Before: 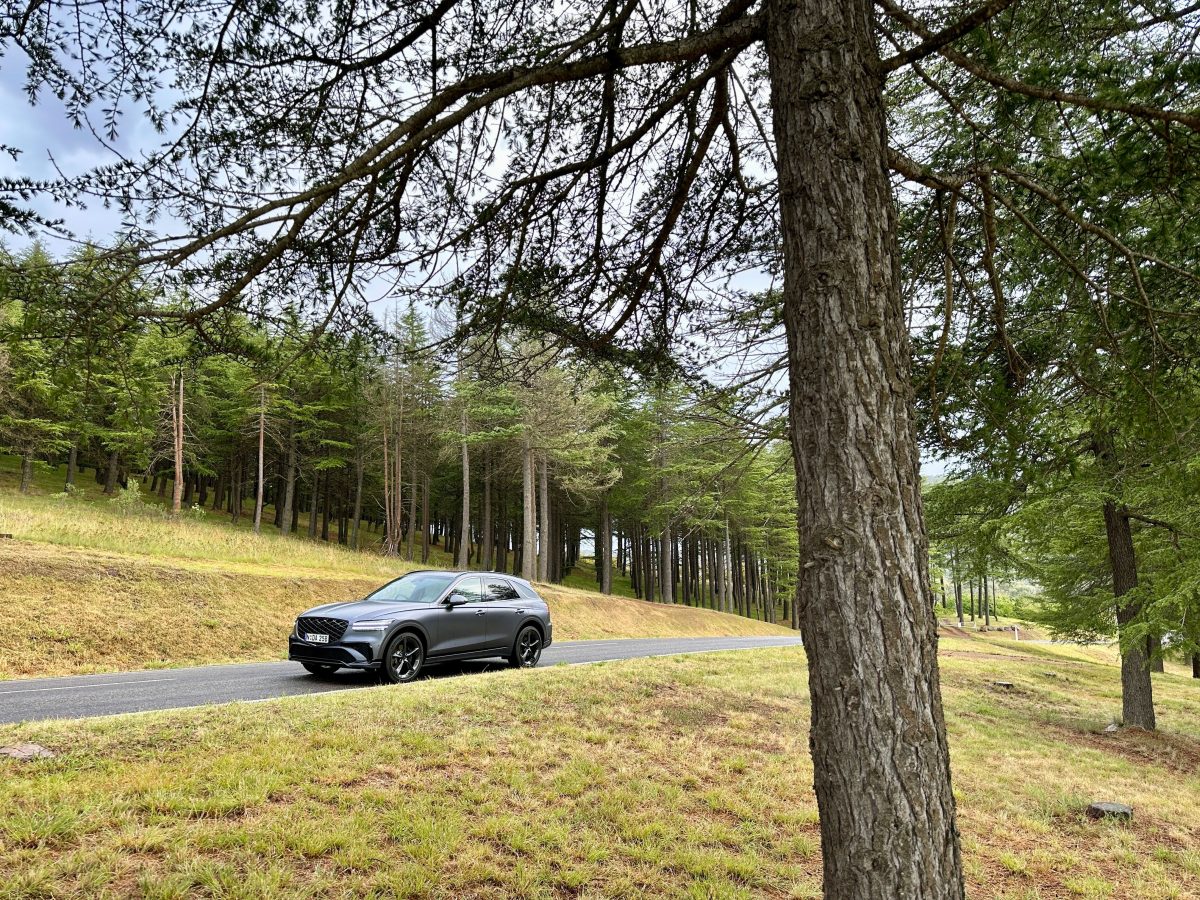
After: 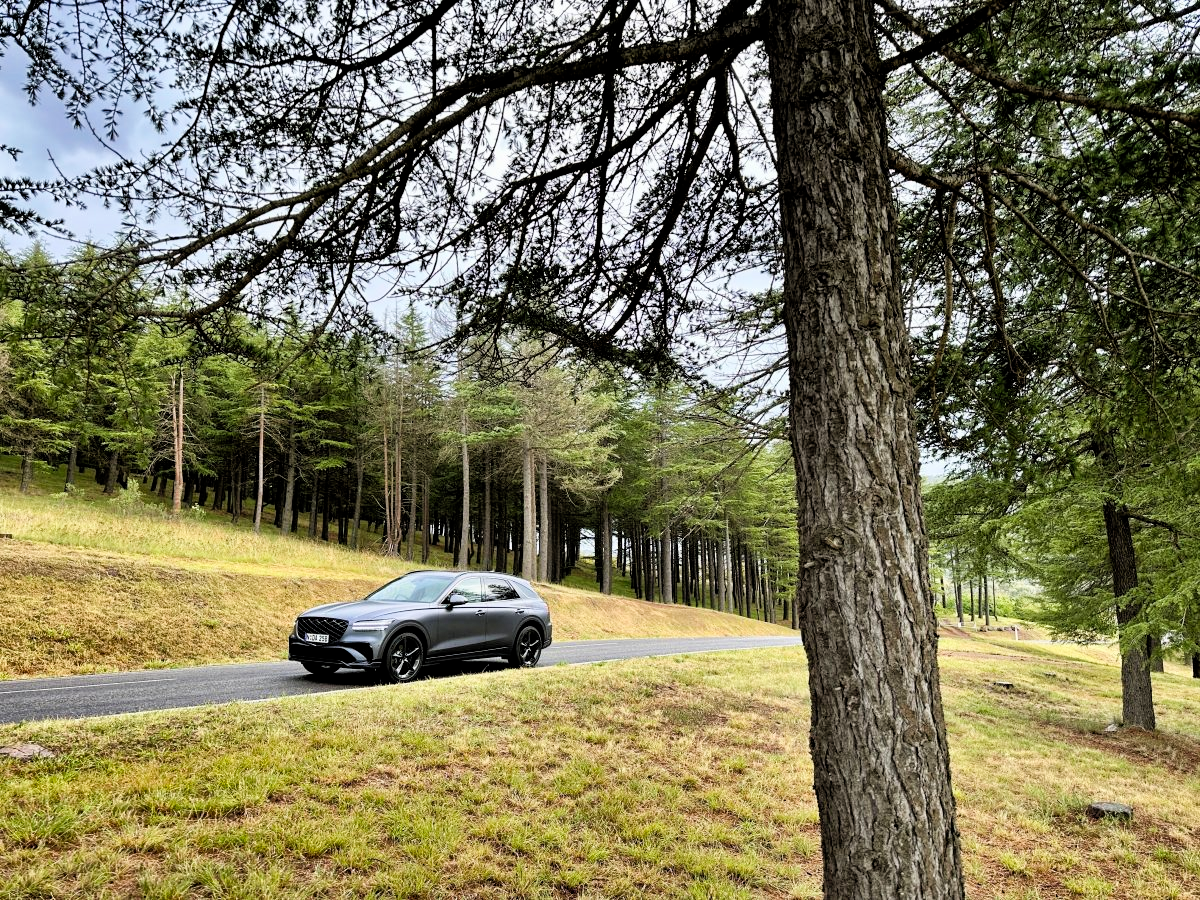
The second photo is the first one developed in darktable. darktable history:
levels: mode automatic, levels [0, 0.492, 0.984]
shadows and highlights: shadows 21.02, highlights -81.11, soften with gaussian
filmic rgb: black relative exposure -7.78 EV, white relative exposure 4.44 EV, target black luminance 0%, hardness 3.75, latitude 50.71%, contrast 1.072, highlights saturation mix 9.81%, shadows ↔ highlights balance -0.26%
